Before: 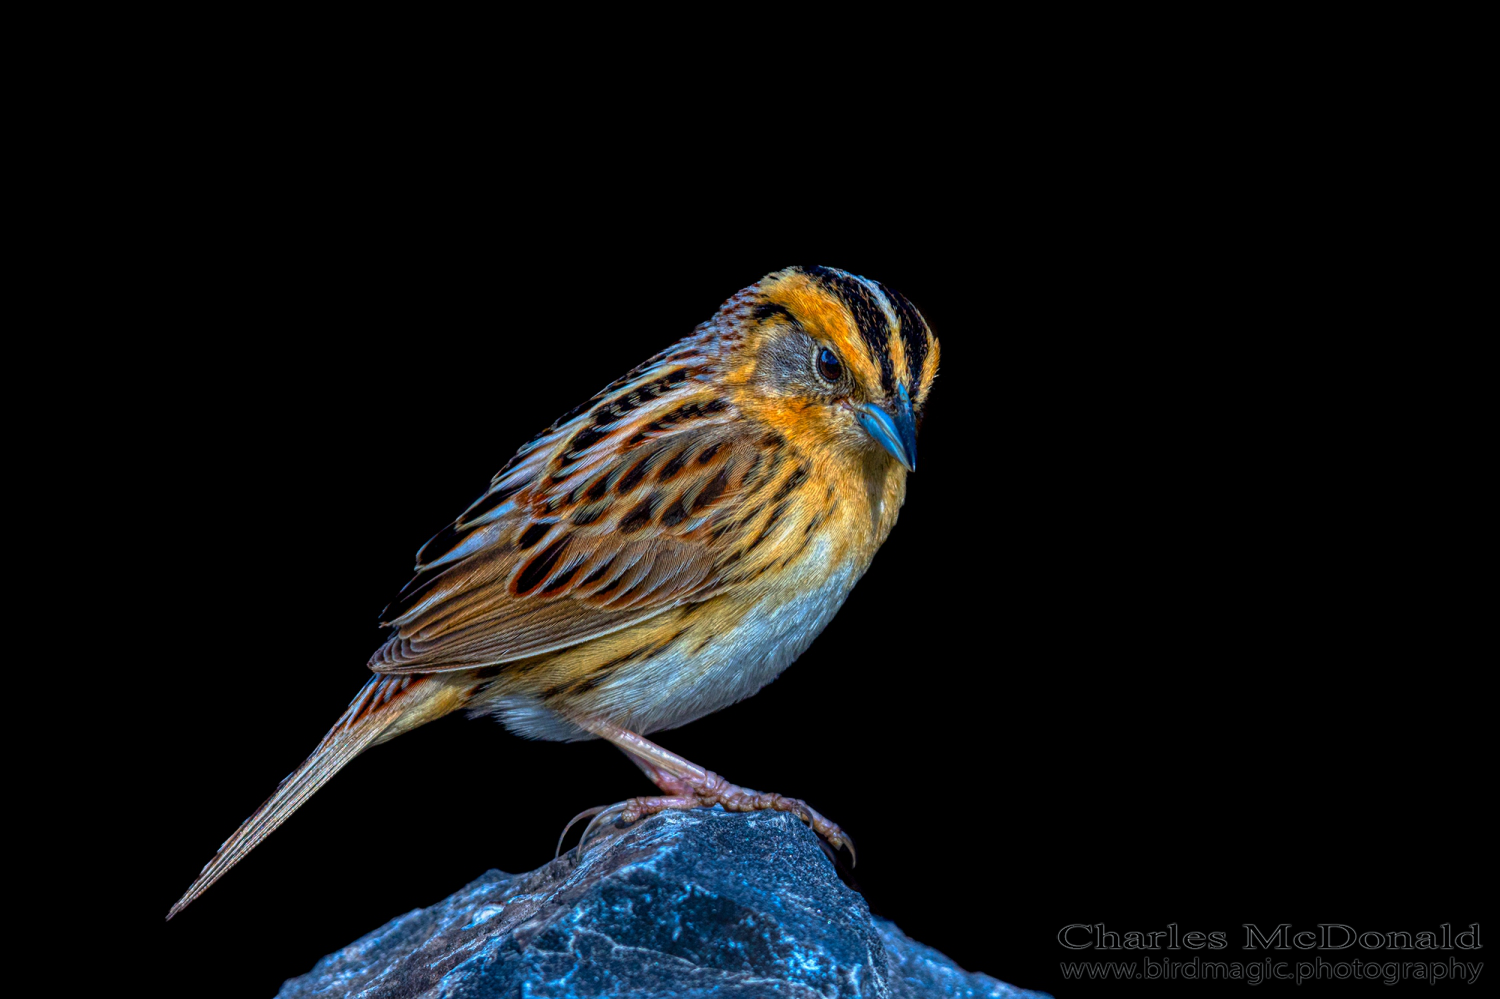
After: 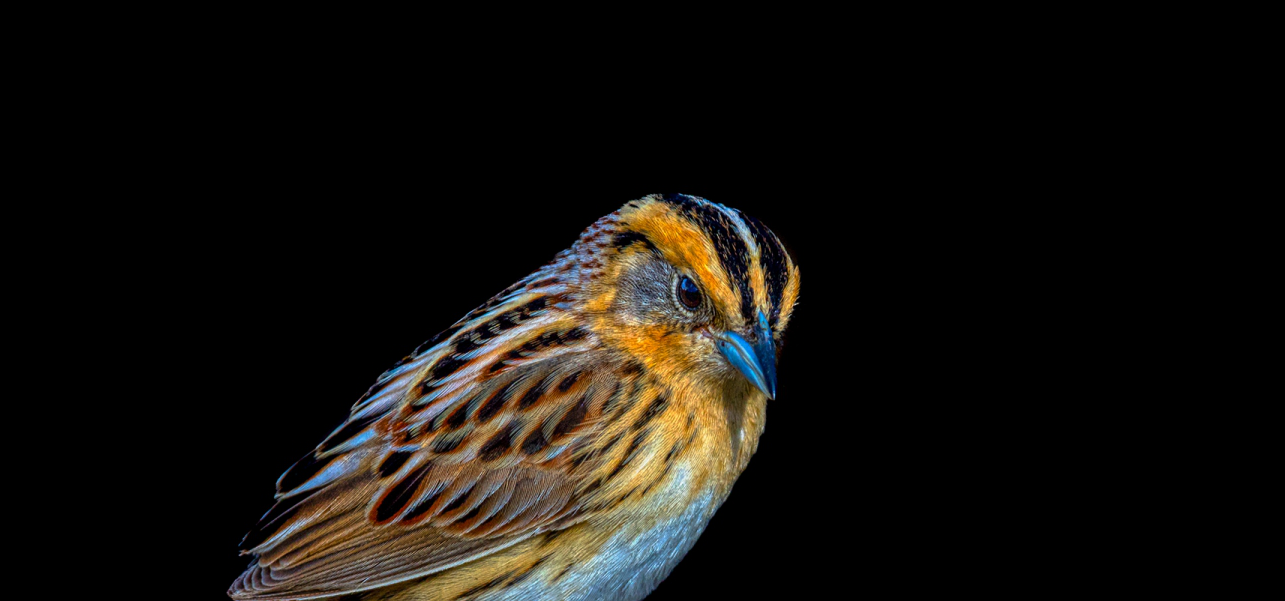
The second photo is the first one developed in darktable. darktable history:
crop and rotate: left 9.334%, top 7.27%, right 4.947%, bottom 32.558%
